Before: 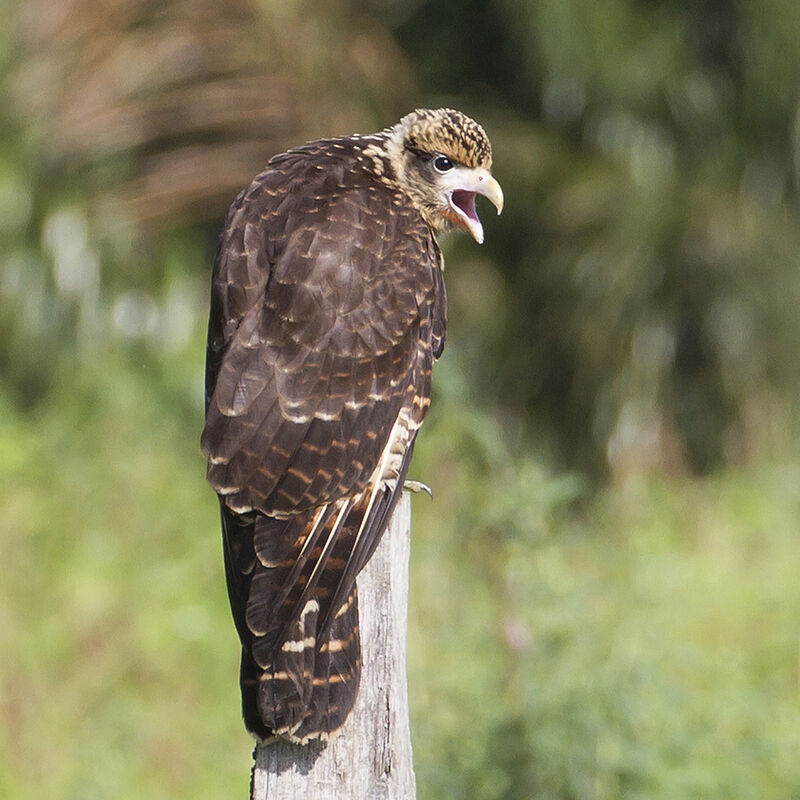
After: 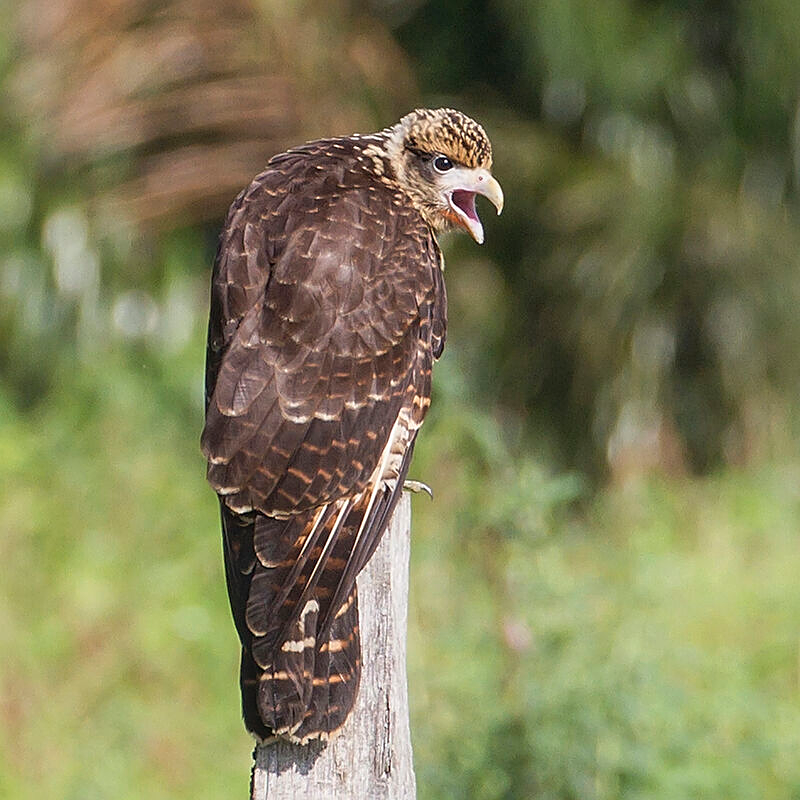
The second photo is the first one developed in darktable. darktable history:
local contrast: detail 109%
sharpen: on, module defaults
